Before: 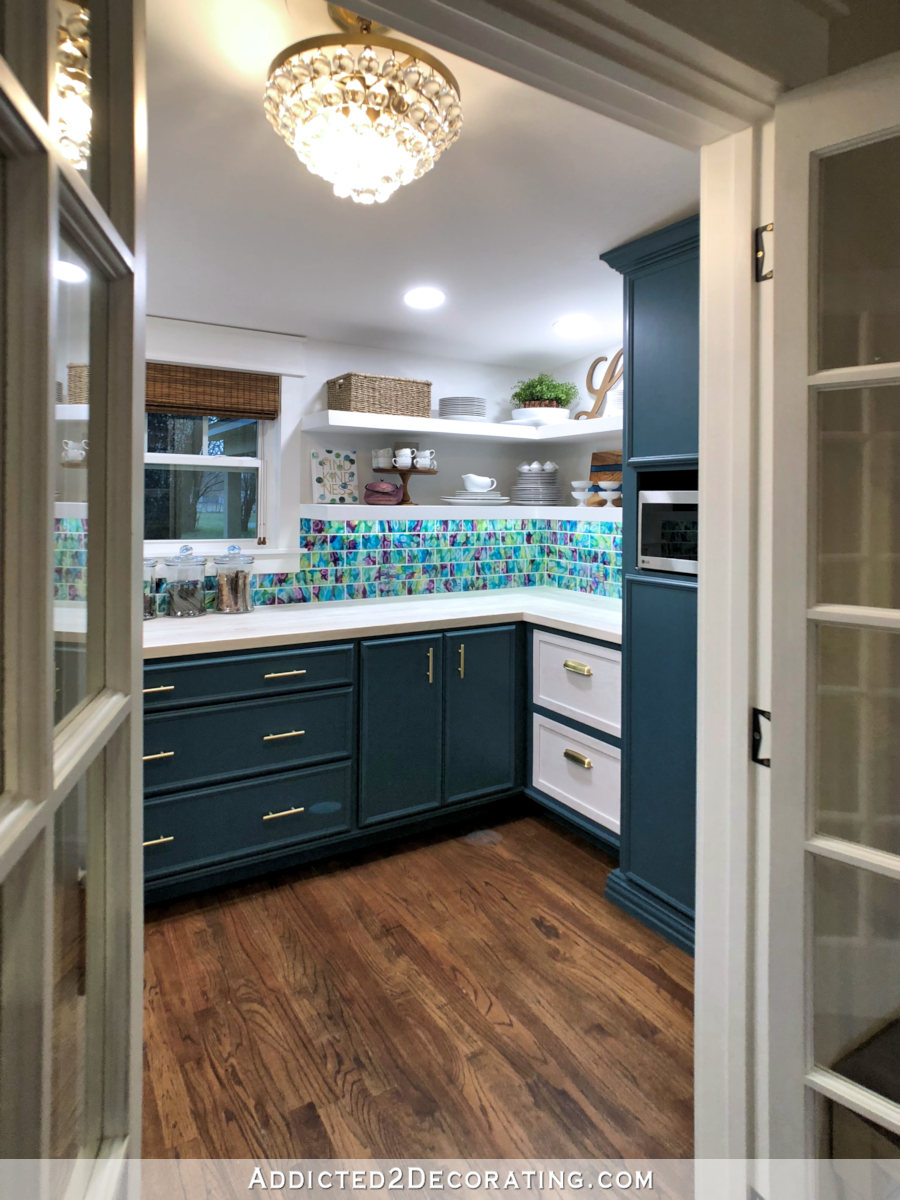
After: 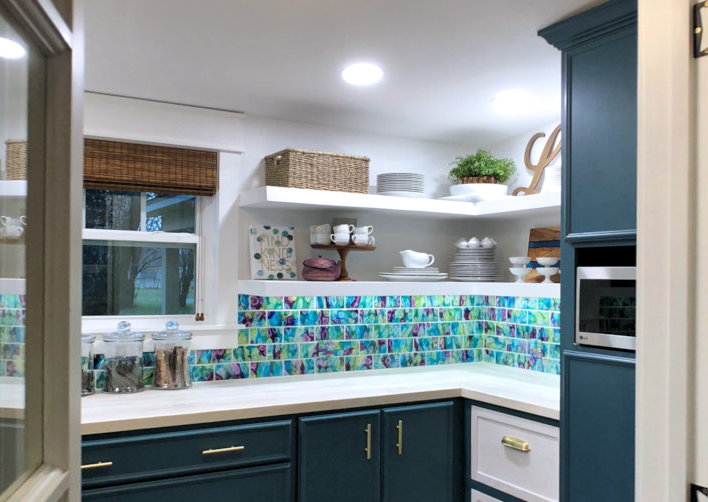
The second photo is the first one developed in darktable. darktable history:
shadows and highlights: radius 95.92, shadows -15.74, white point adjustment 0.211, highlights 30.92, compress 48.66%, soften with gaussian
crop: left 6.91%, top 18.676%, right 14.35%, bottom 39.47%
